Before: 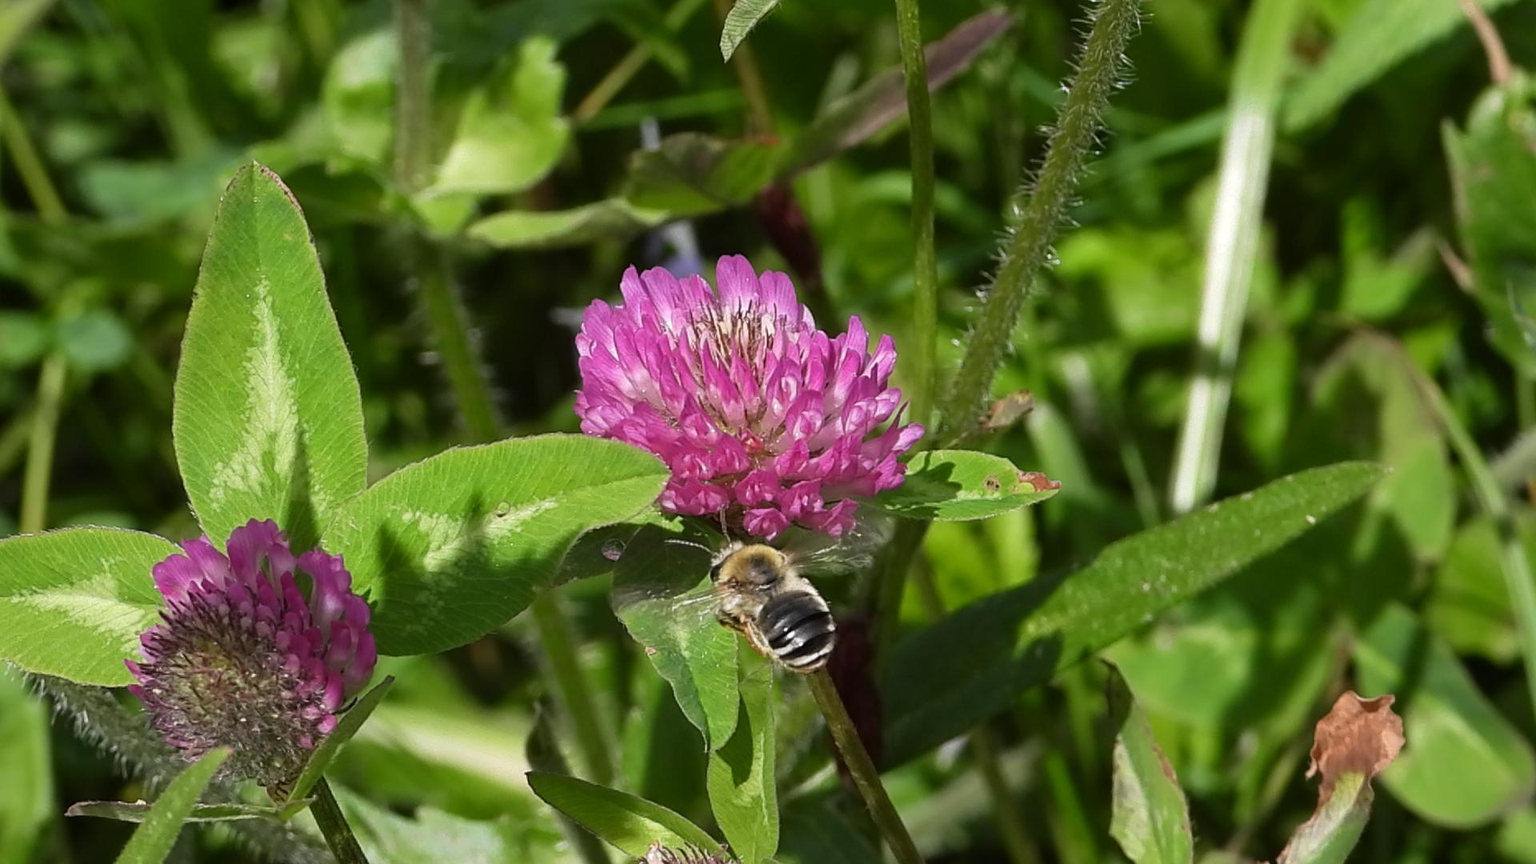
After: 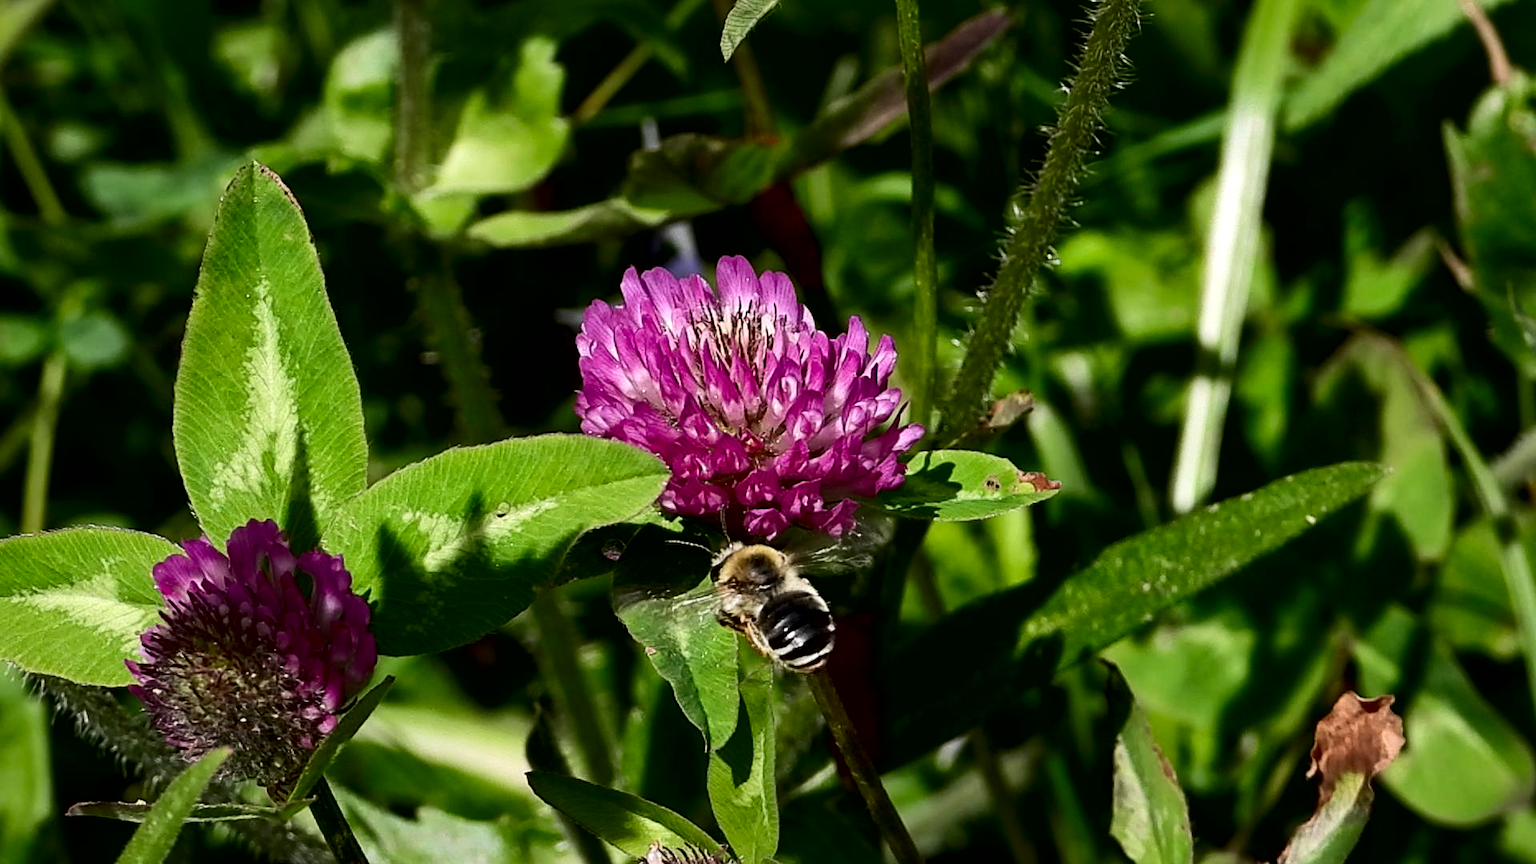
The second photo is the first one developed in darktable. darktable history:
local contrast: mode bilateral grid, contrast 99, coarseness 99, detail 165%, midtone range 0.2
contrast brightness saturation: contrast 0.189, brightness -0.228, saturation 0.108
tone equalizer: edges refinement/feathering 500, mask exposure compensation -1.57 EV, preserve details no
